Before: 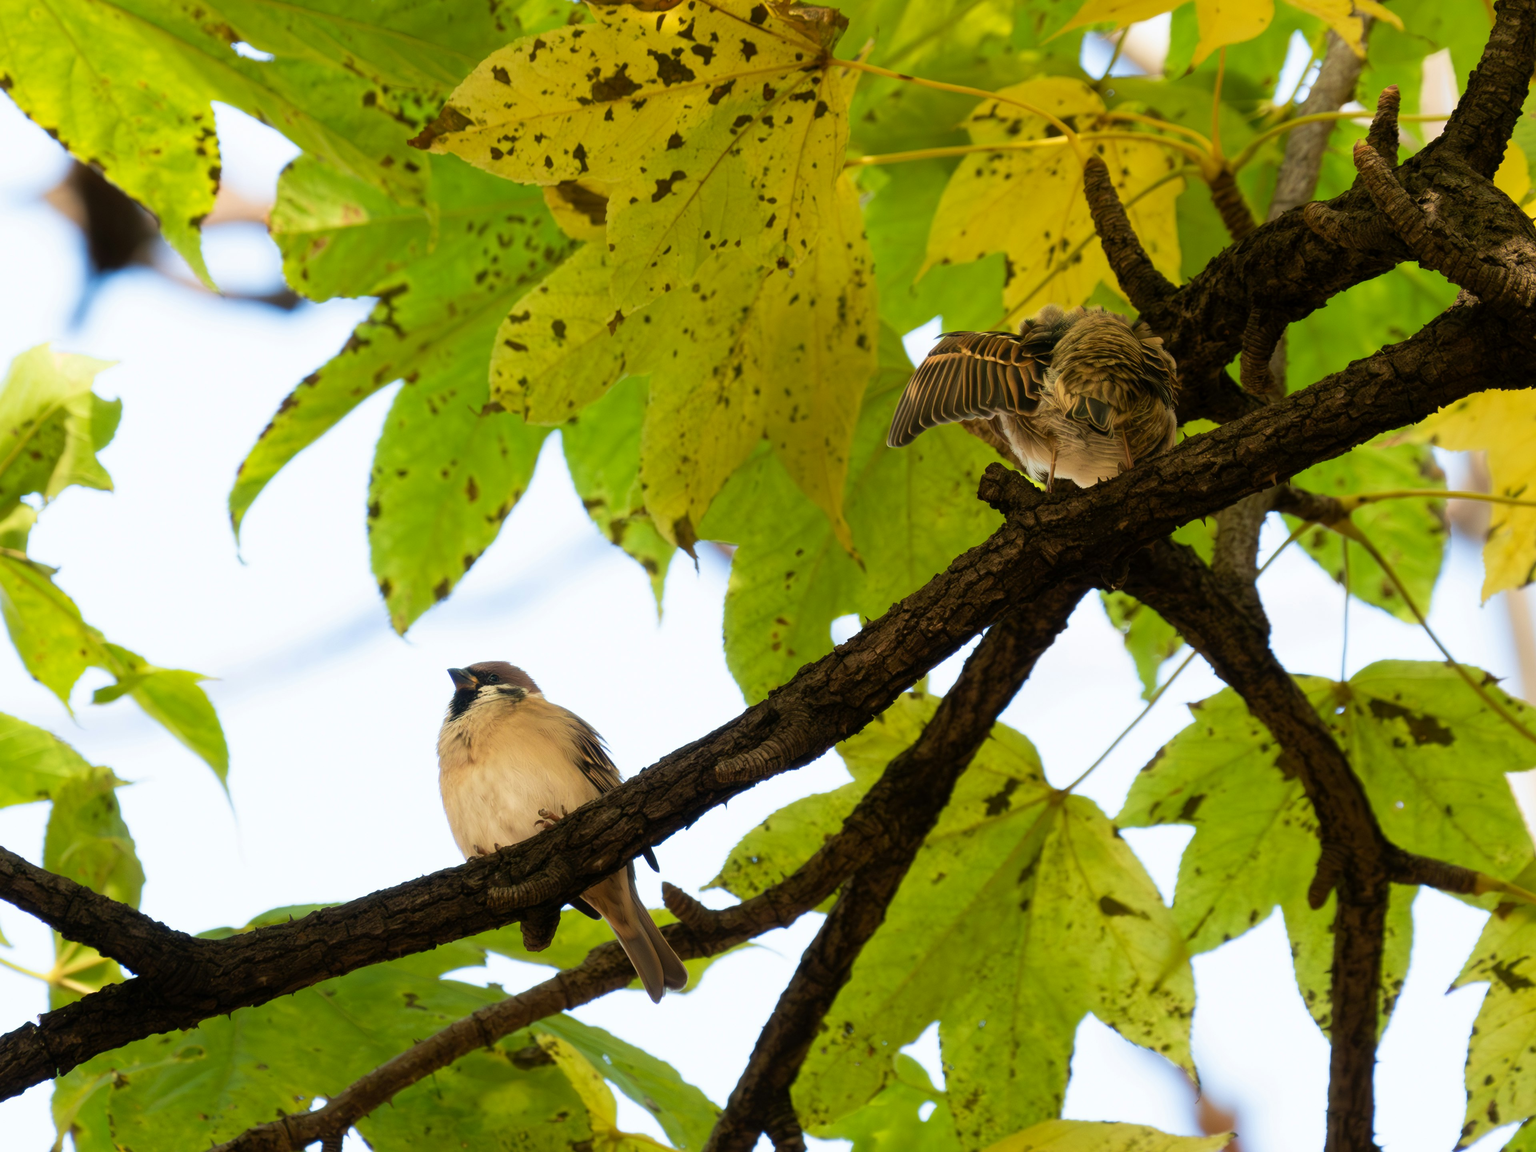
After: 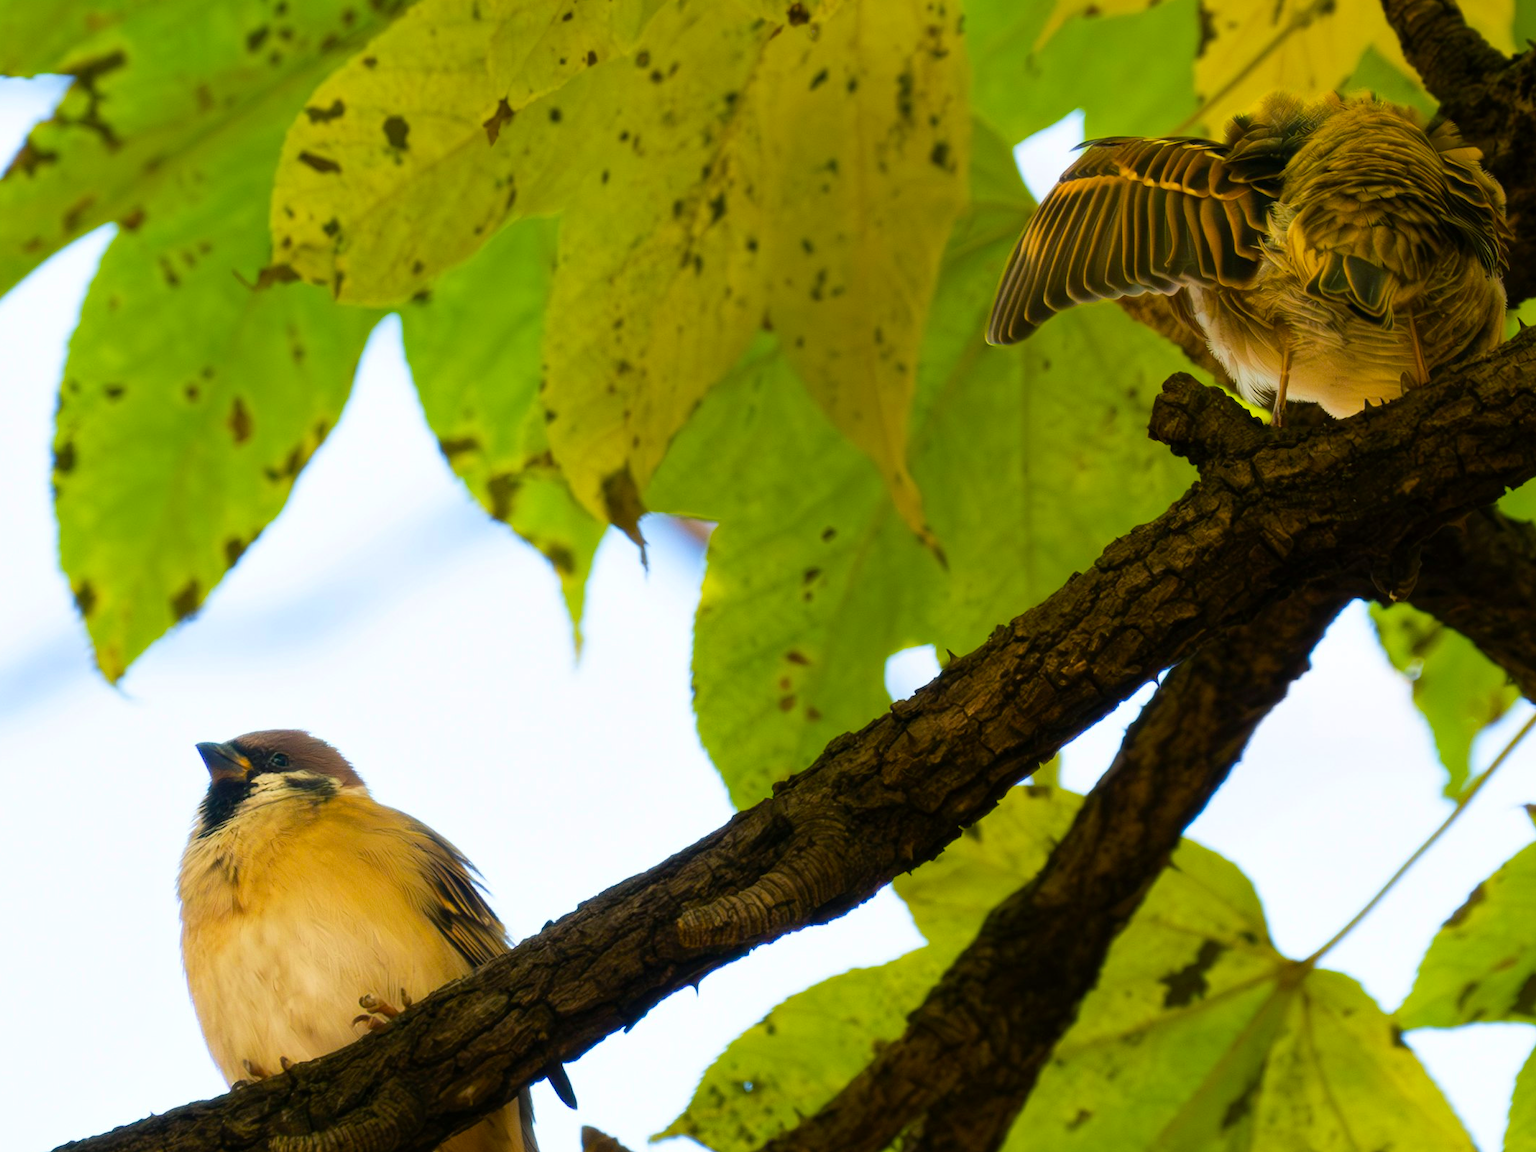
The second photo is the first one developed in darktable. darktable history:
crop and rotate: left 22.043%, top 22.163%, right 22.305%, bottom 22.166%
tone equalizer: mask exposure compensation -0.485 EV
color balance rgb: shadows lift › chroma 3.191%, shadows lift › hue 243.07°, linear chroma grading › global chroma 9.927%, perceptual saturation grading › global saturation 19.452%, global vibrance 20%
